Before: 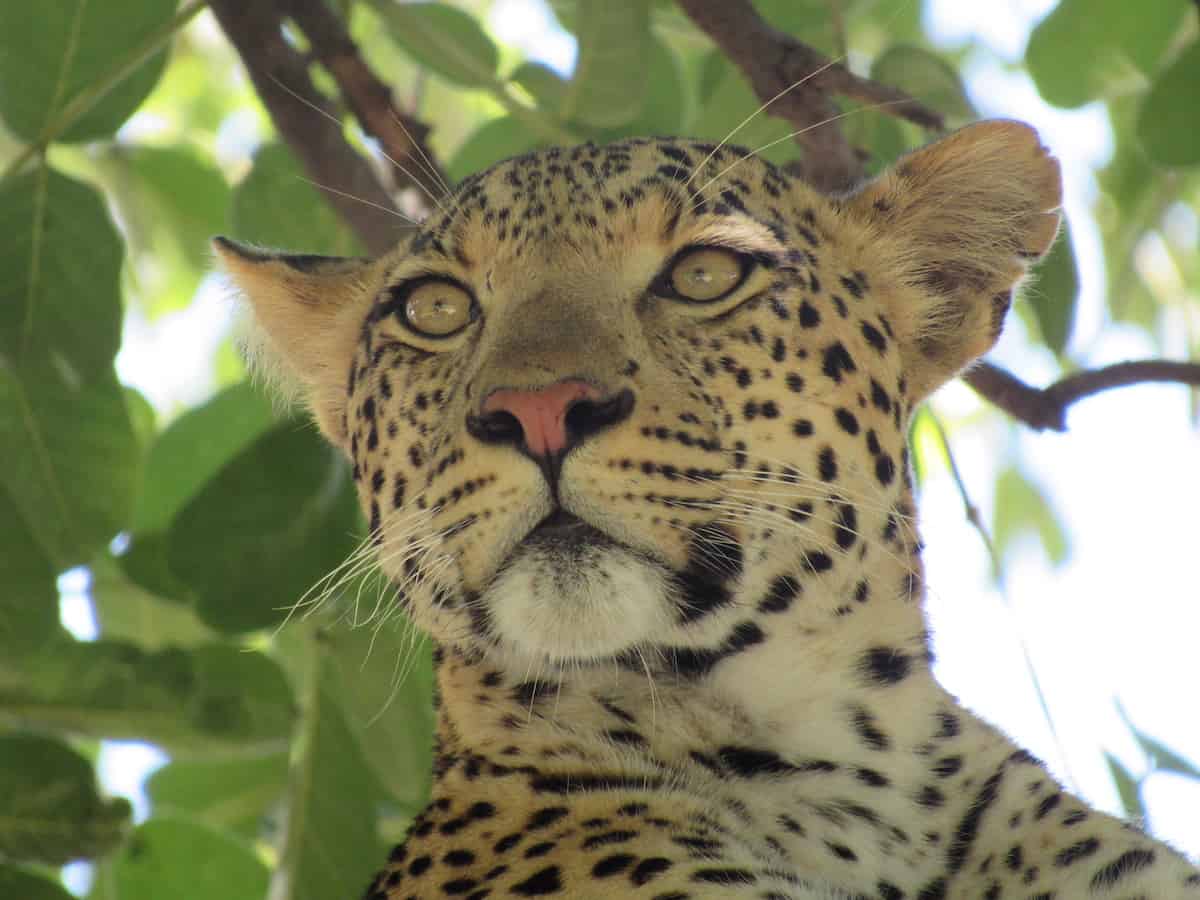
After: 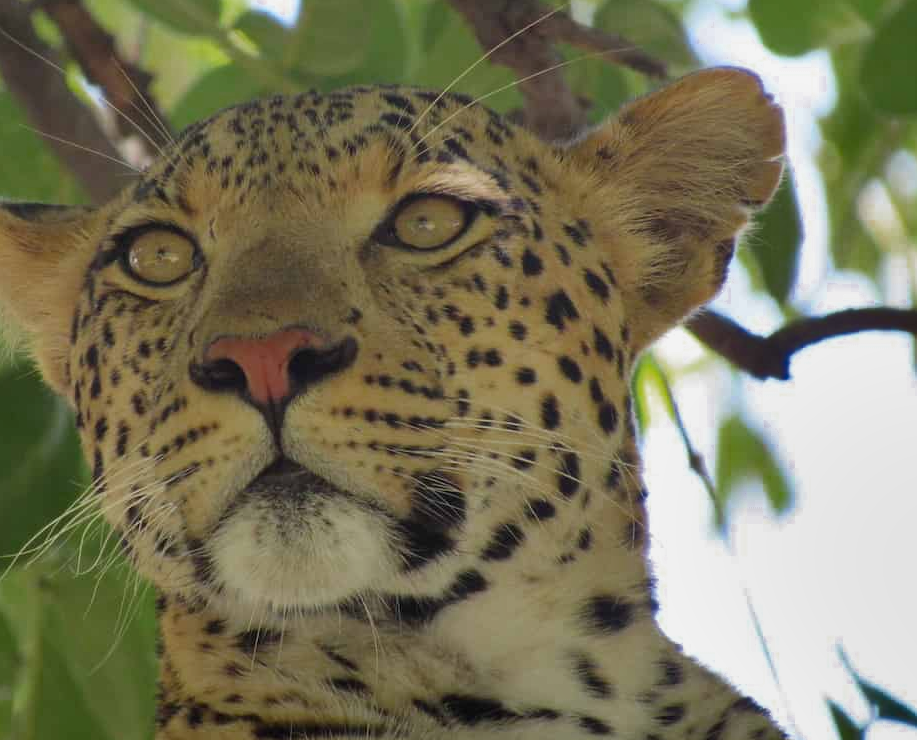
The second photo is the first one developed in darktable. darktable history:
color zones: curves: ch0 [(0.27, 0.396) (0.563, 0.504) (0.75, 0.5) (0.787, 0.307)]
shadows and highlights: white point adjustment -3.64, highlights -63.34, highlights color adjustment 42%, soften with gaussian
crop: left 23.095%, top 5.827%, bottom 11.854%
